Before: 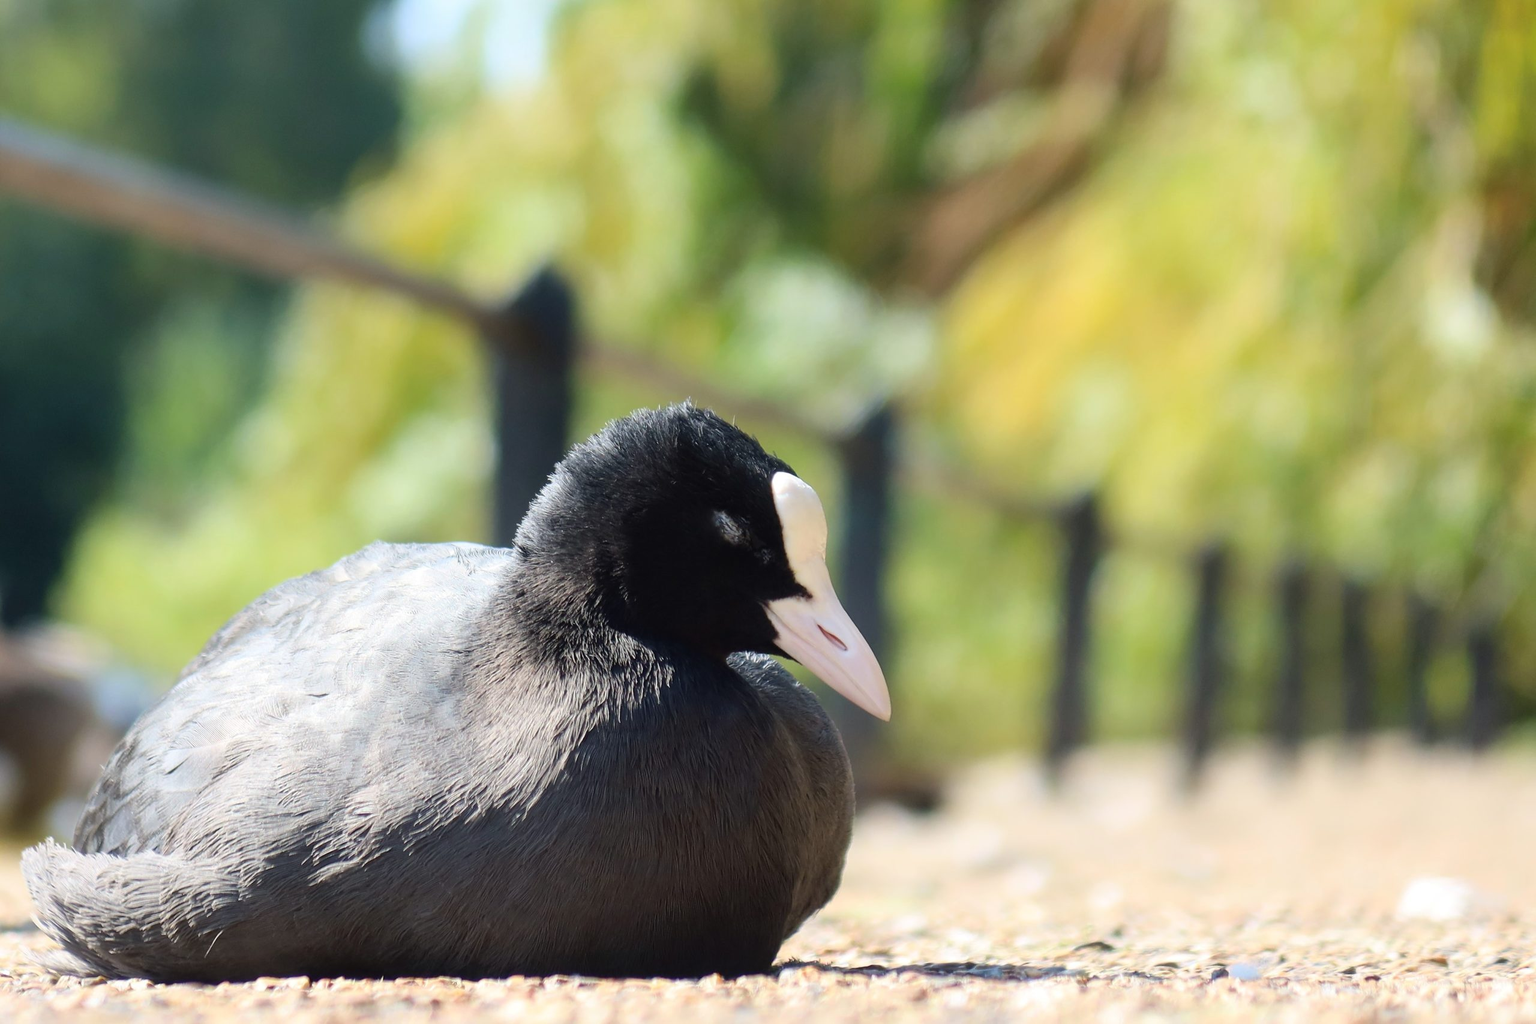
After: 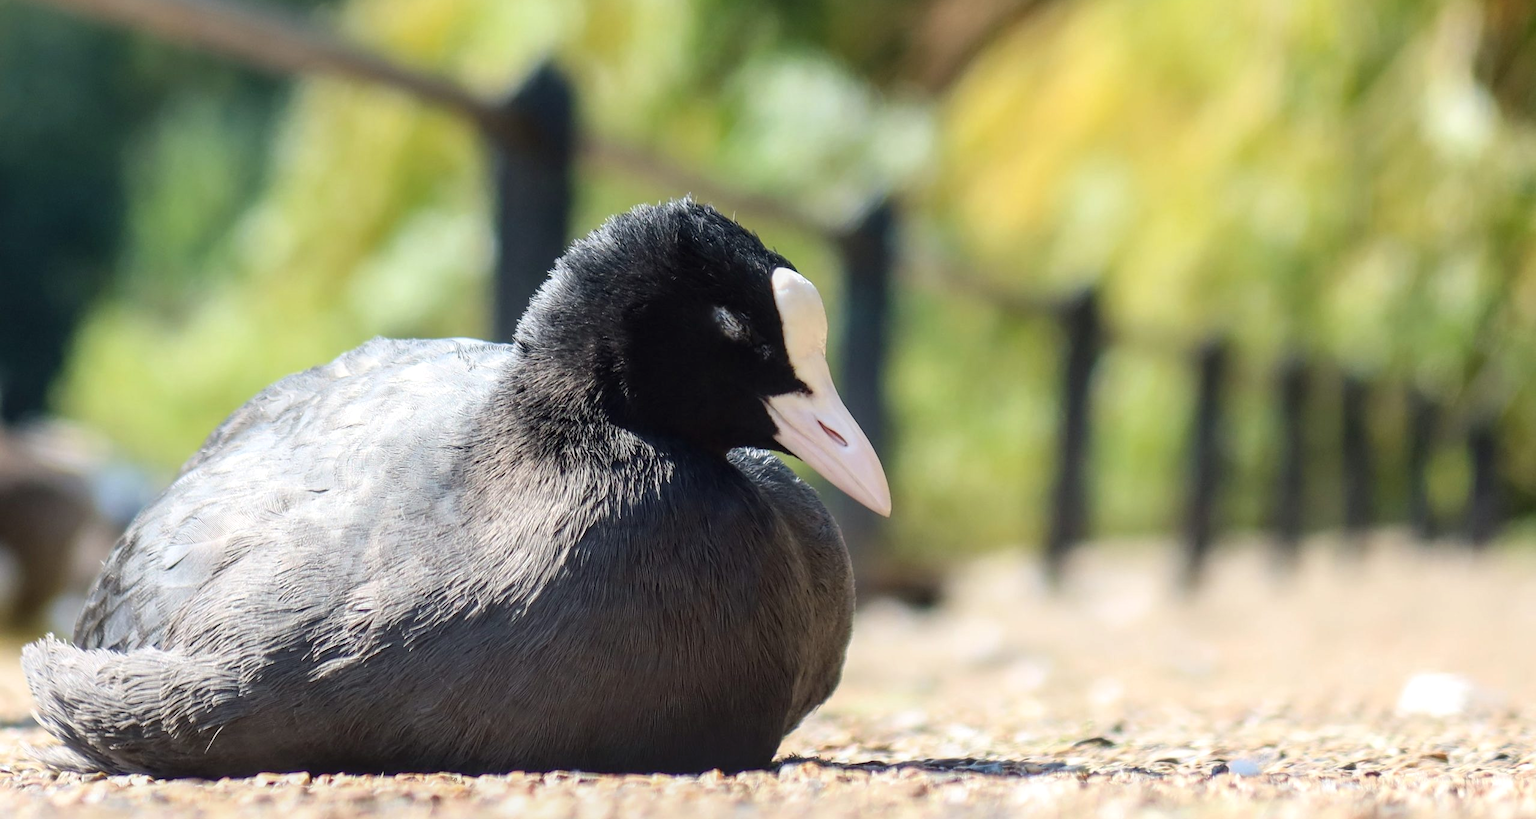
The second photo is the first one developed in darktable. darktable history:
local contrast: detail 130%
crop and rotate: top 19.998%
